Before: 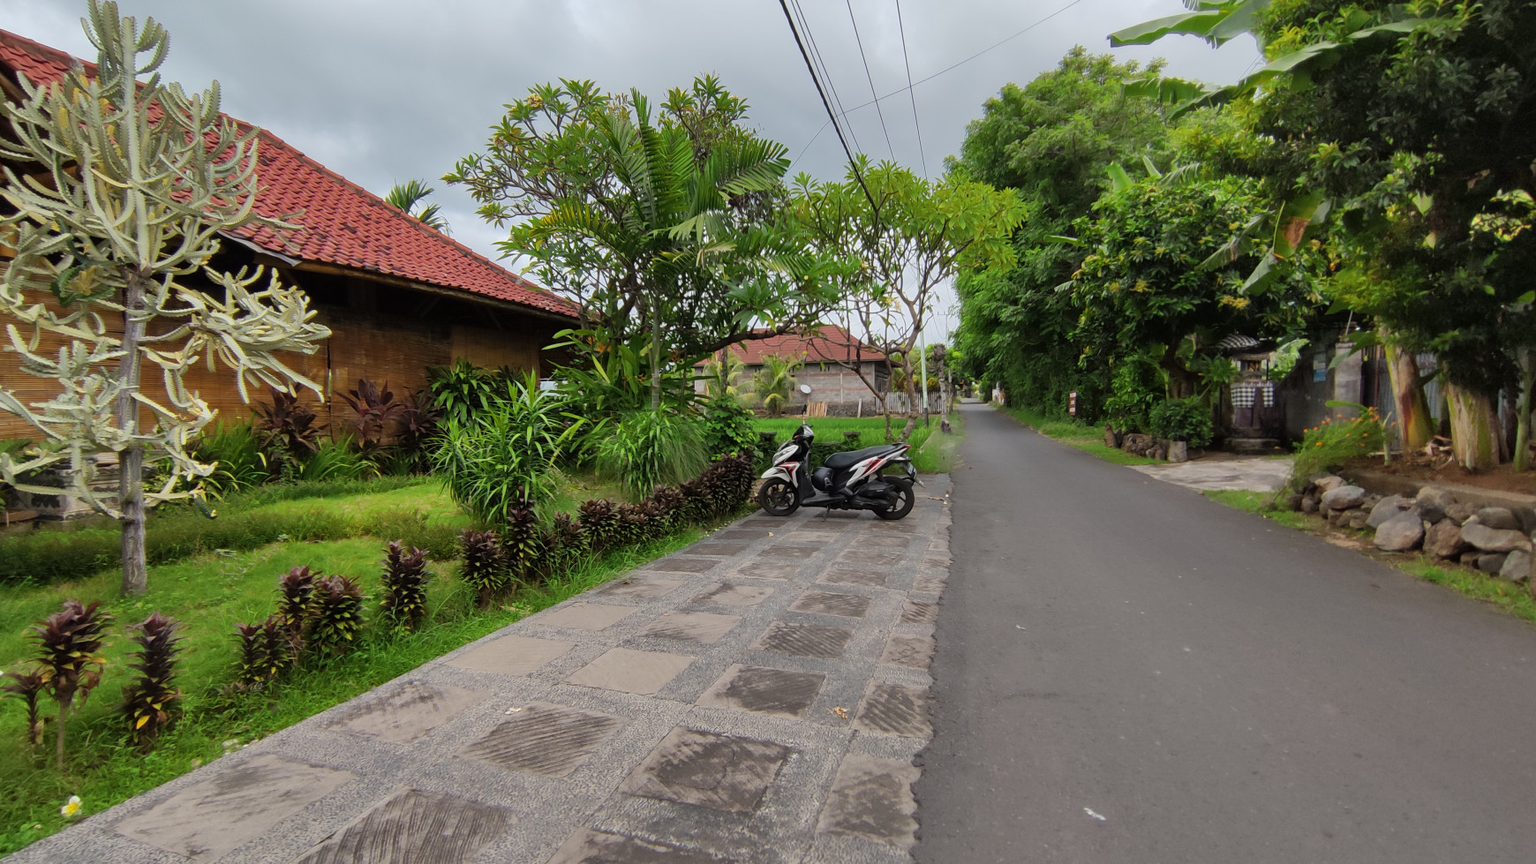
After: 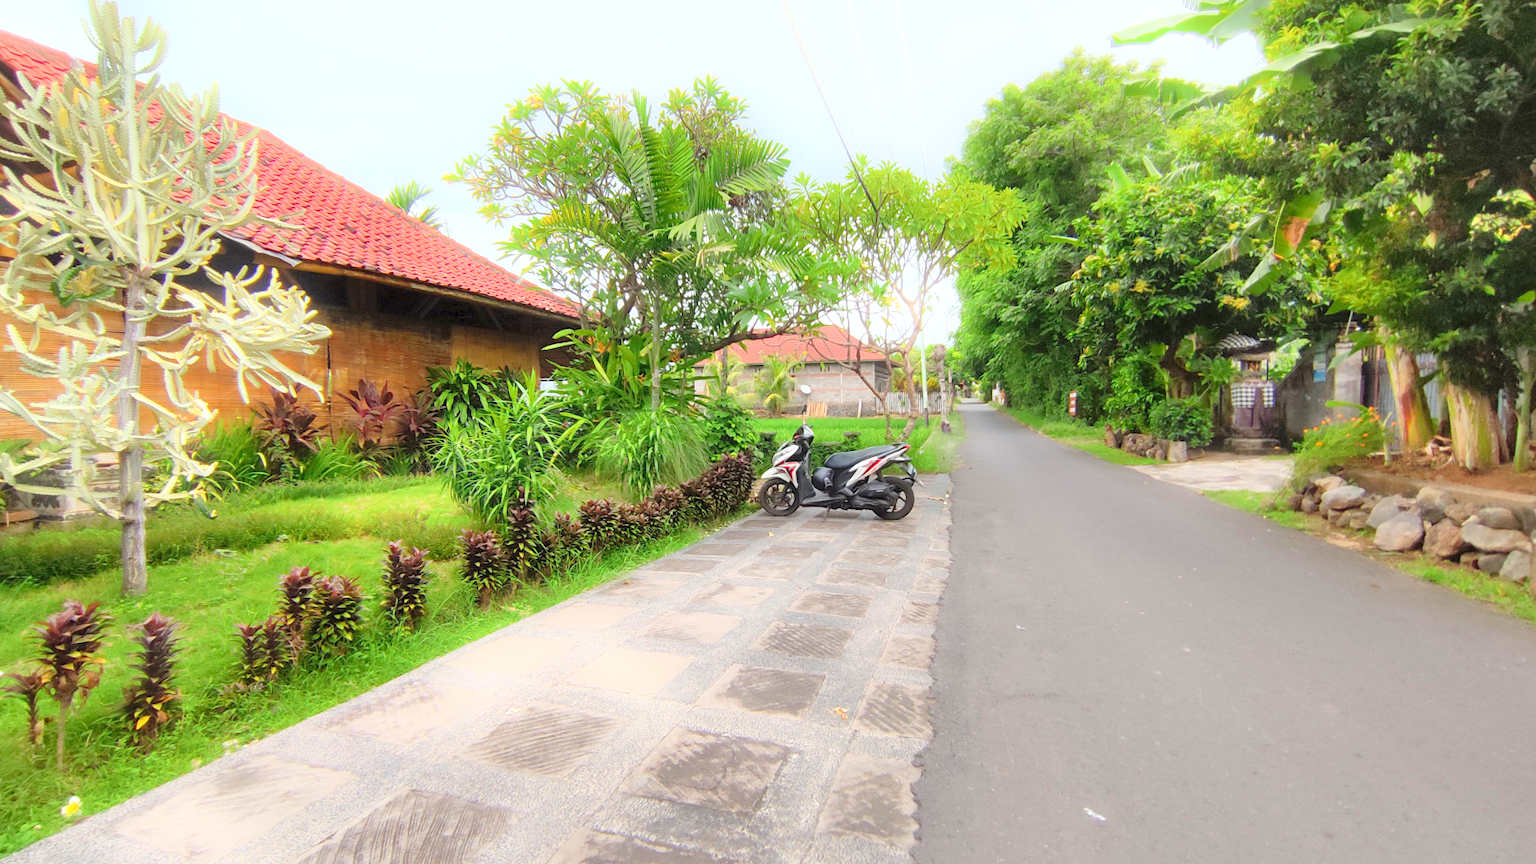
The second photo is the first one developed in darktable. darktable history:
levels: levels [0.008, 0.318, 0.836]
bloom: size 5%, threshold 95%, strength 15%
contrast brightness saturation: saturation -0.05
